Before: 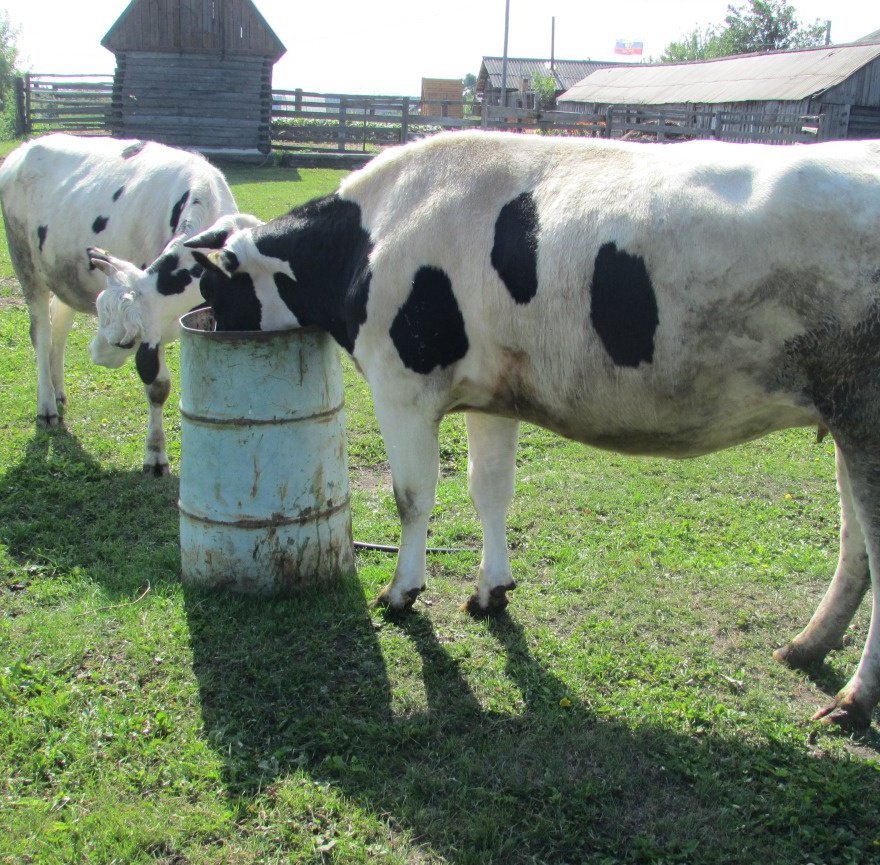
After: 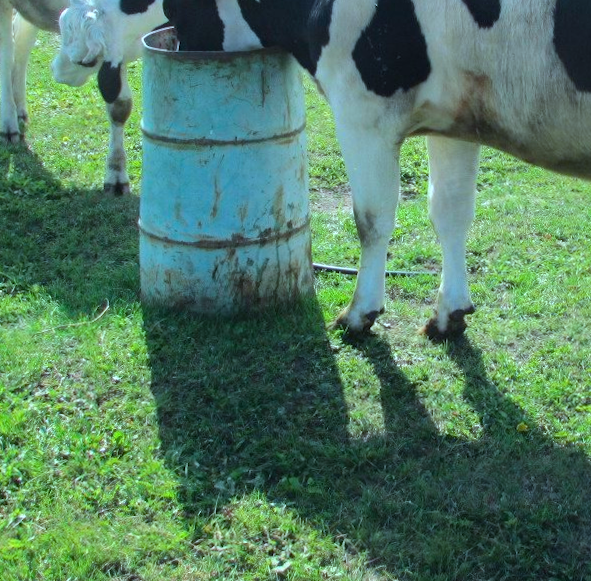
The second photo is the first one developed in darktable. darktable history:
crop and rotate: angle -0.82°, left 3.85%, top 31.828%, right 27.992%
exposure: black level correction 0, exposure 0.2 EV, compensate exposure bias true, compensate highlight preservation false
color correction: highlights a* -11.71, highlights b* -15.58
color balance rgb: perceptual saturation grading › global saturation 10%, global vibrance 20%
